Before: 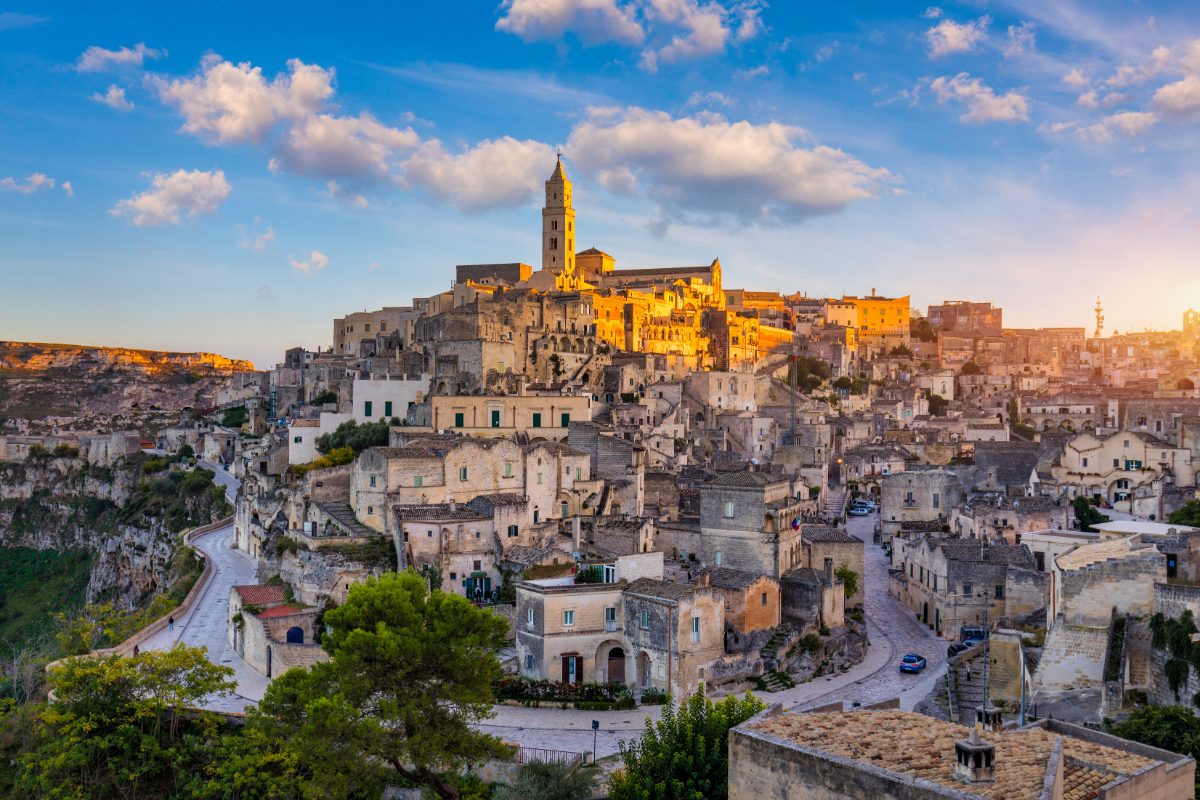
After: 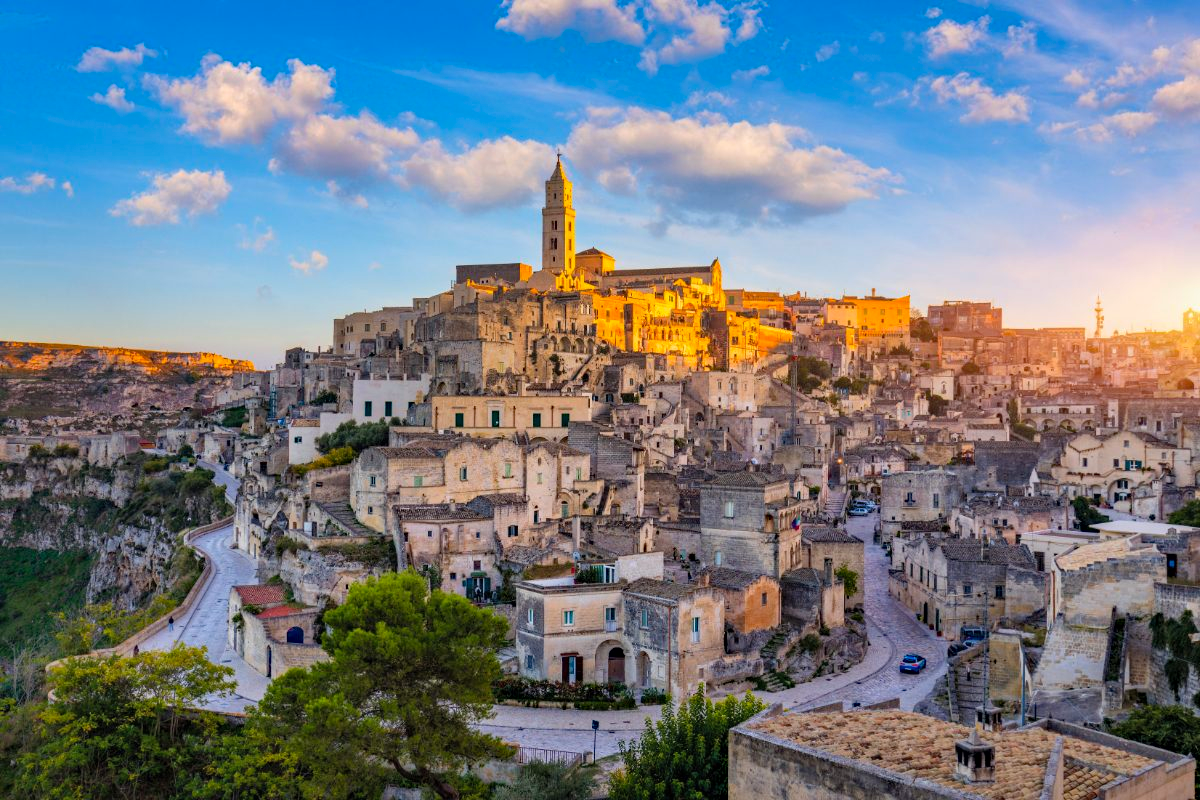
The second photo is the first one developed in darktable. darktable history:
contrast brightness saturation: contrast 0.033, brightness 0.063, saturation 0.132
haze removal: compatibility mode true, adaptive false
